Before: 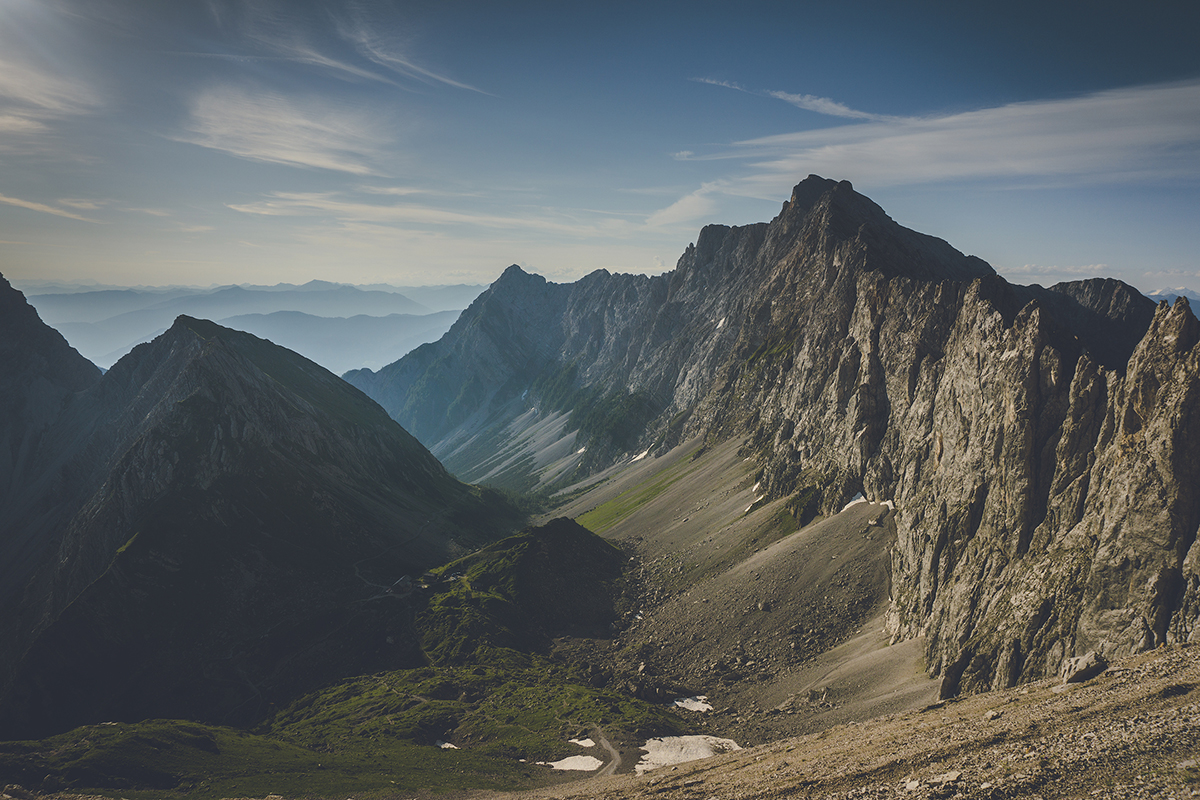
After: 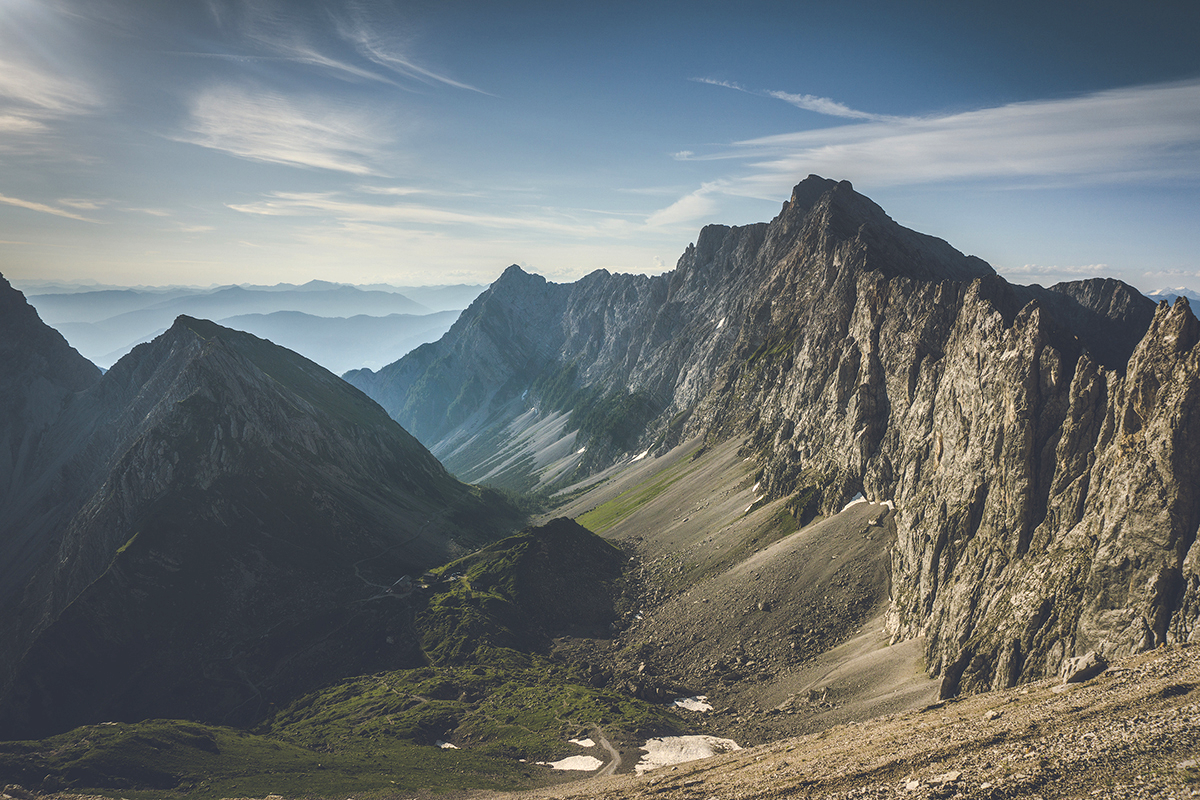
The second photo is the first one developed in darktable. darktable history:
exposure: black level correction 0.001, exposure 0.5 EV, compensate exposure bias true, compensate highlight preservation false
local contrast: on, module defaults
white balance: emerald 1
